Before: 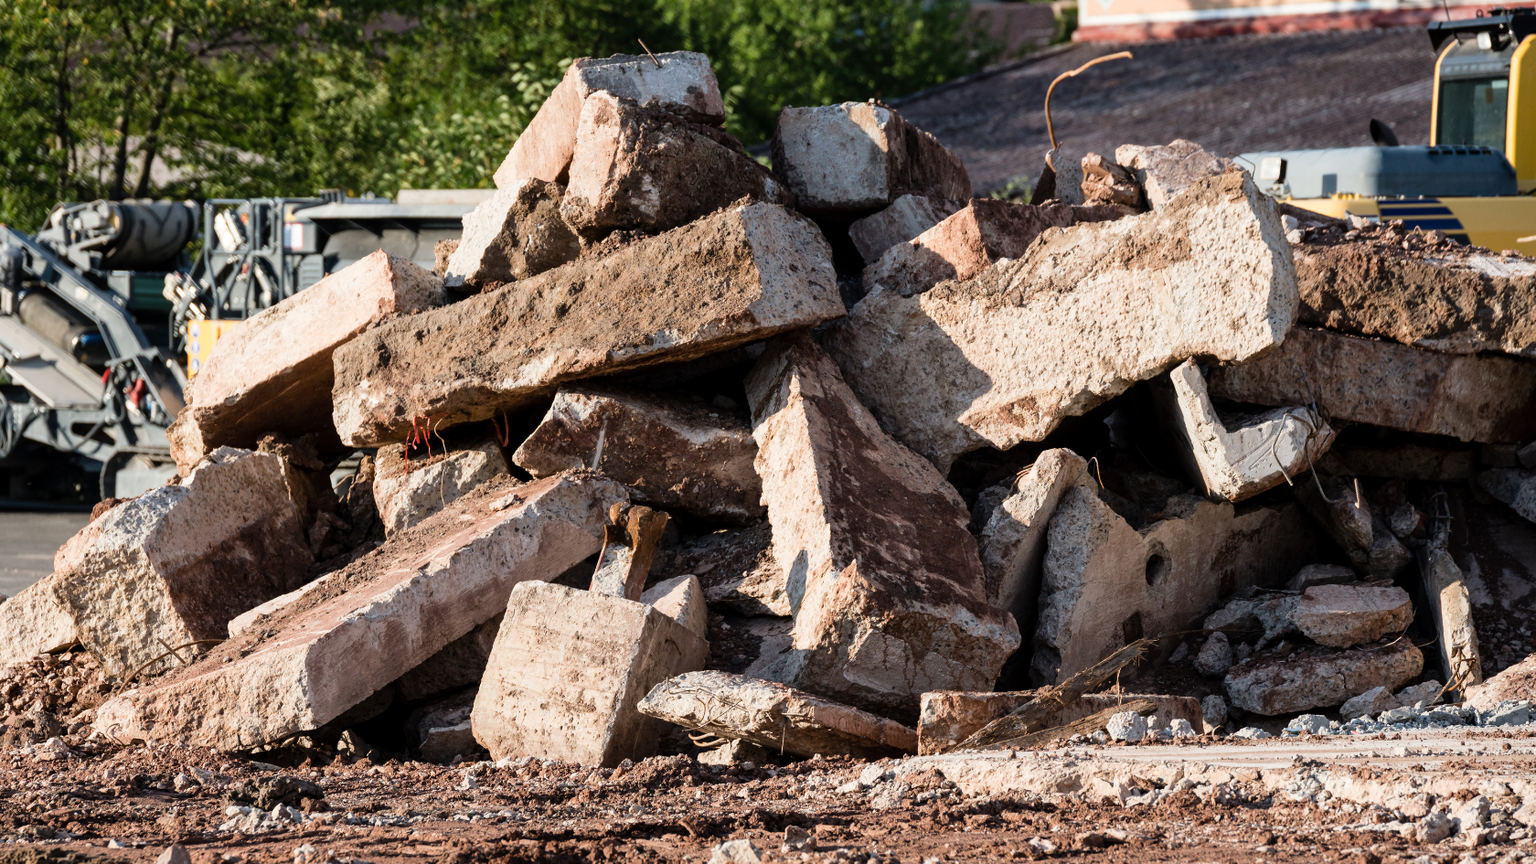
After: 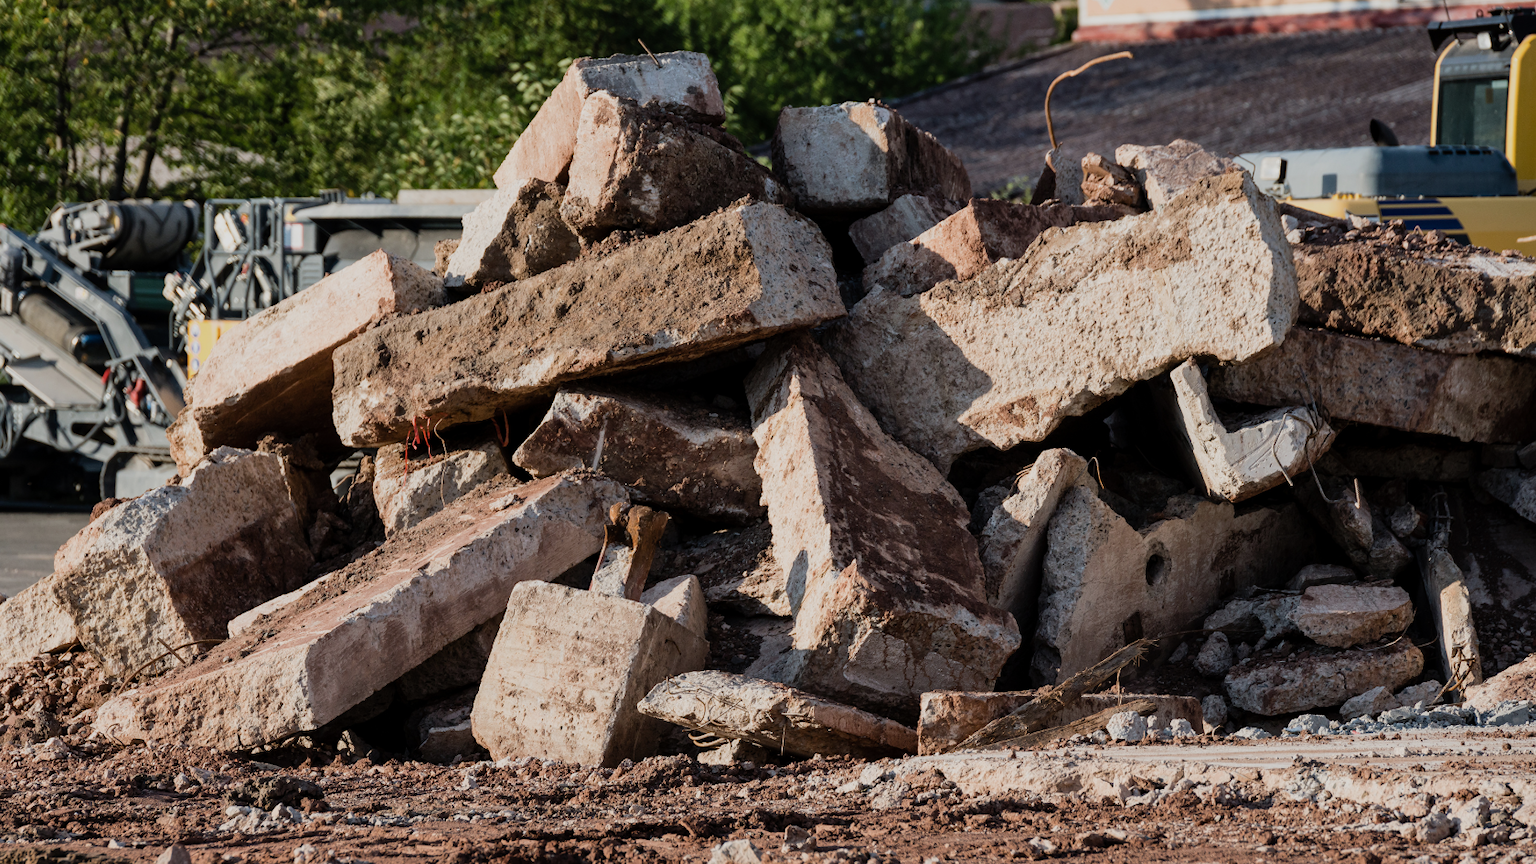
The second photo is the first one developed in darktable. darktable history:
shadows and highlights: shadows 30.86, highlights 0, soften with gaussian
exposure: exposure -0.492 EV, compensate highlight preservation false
